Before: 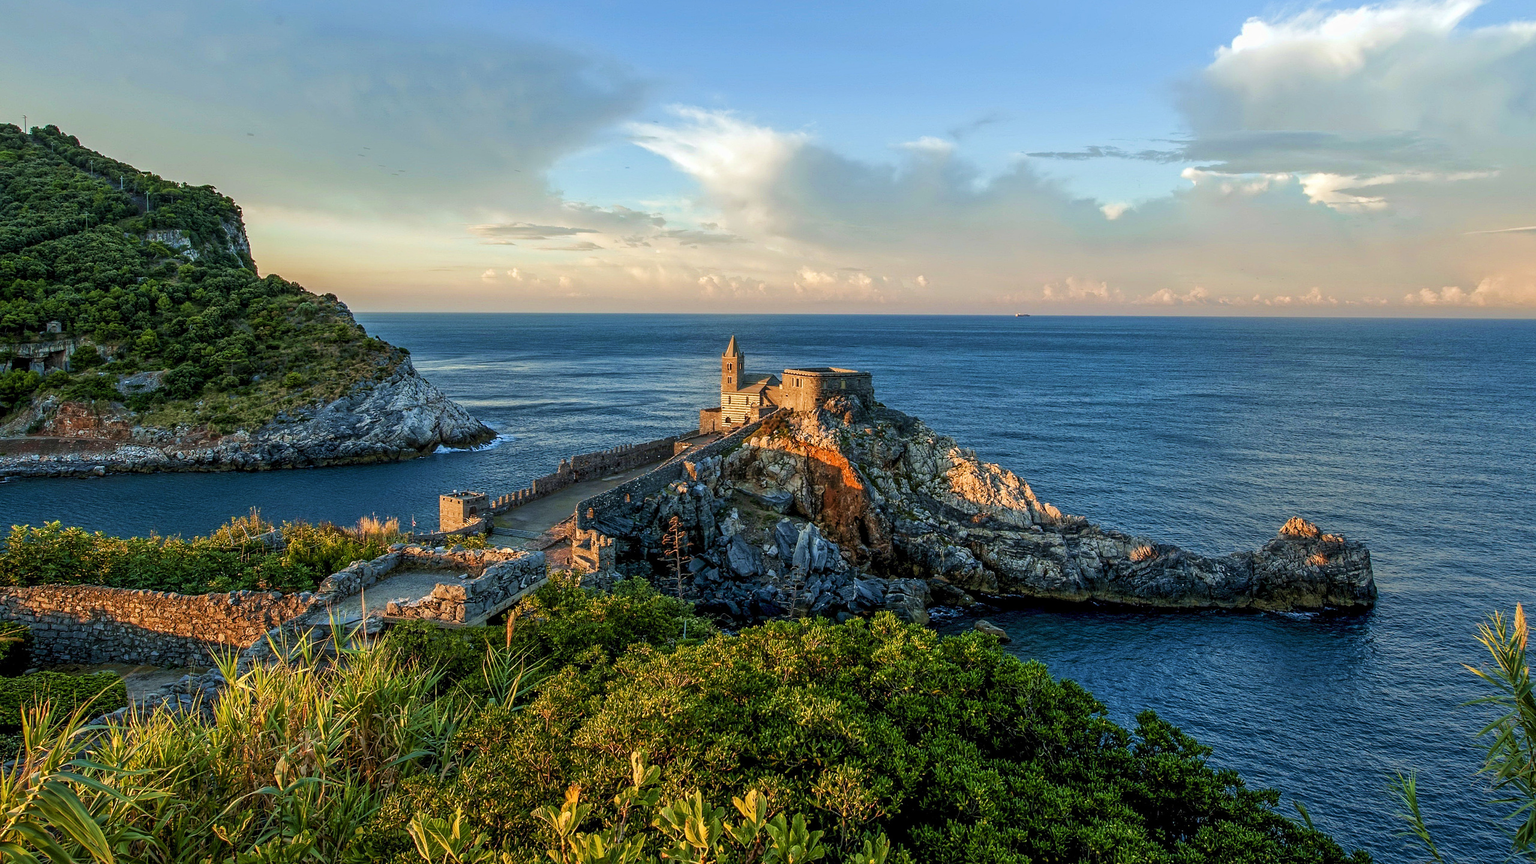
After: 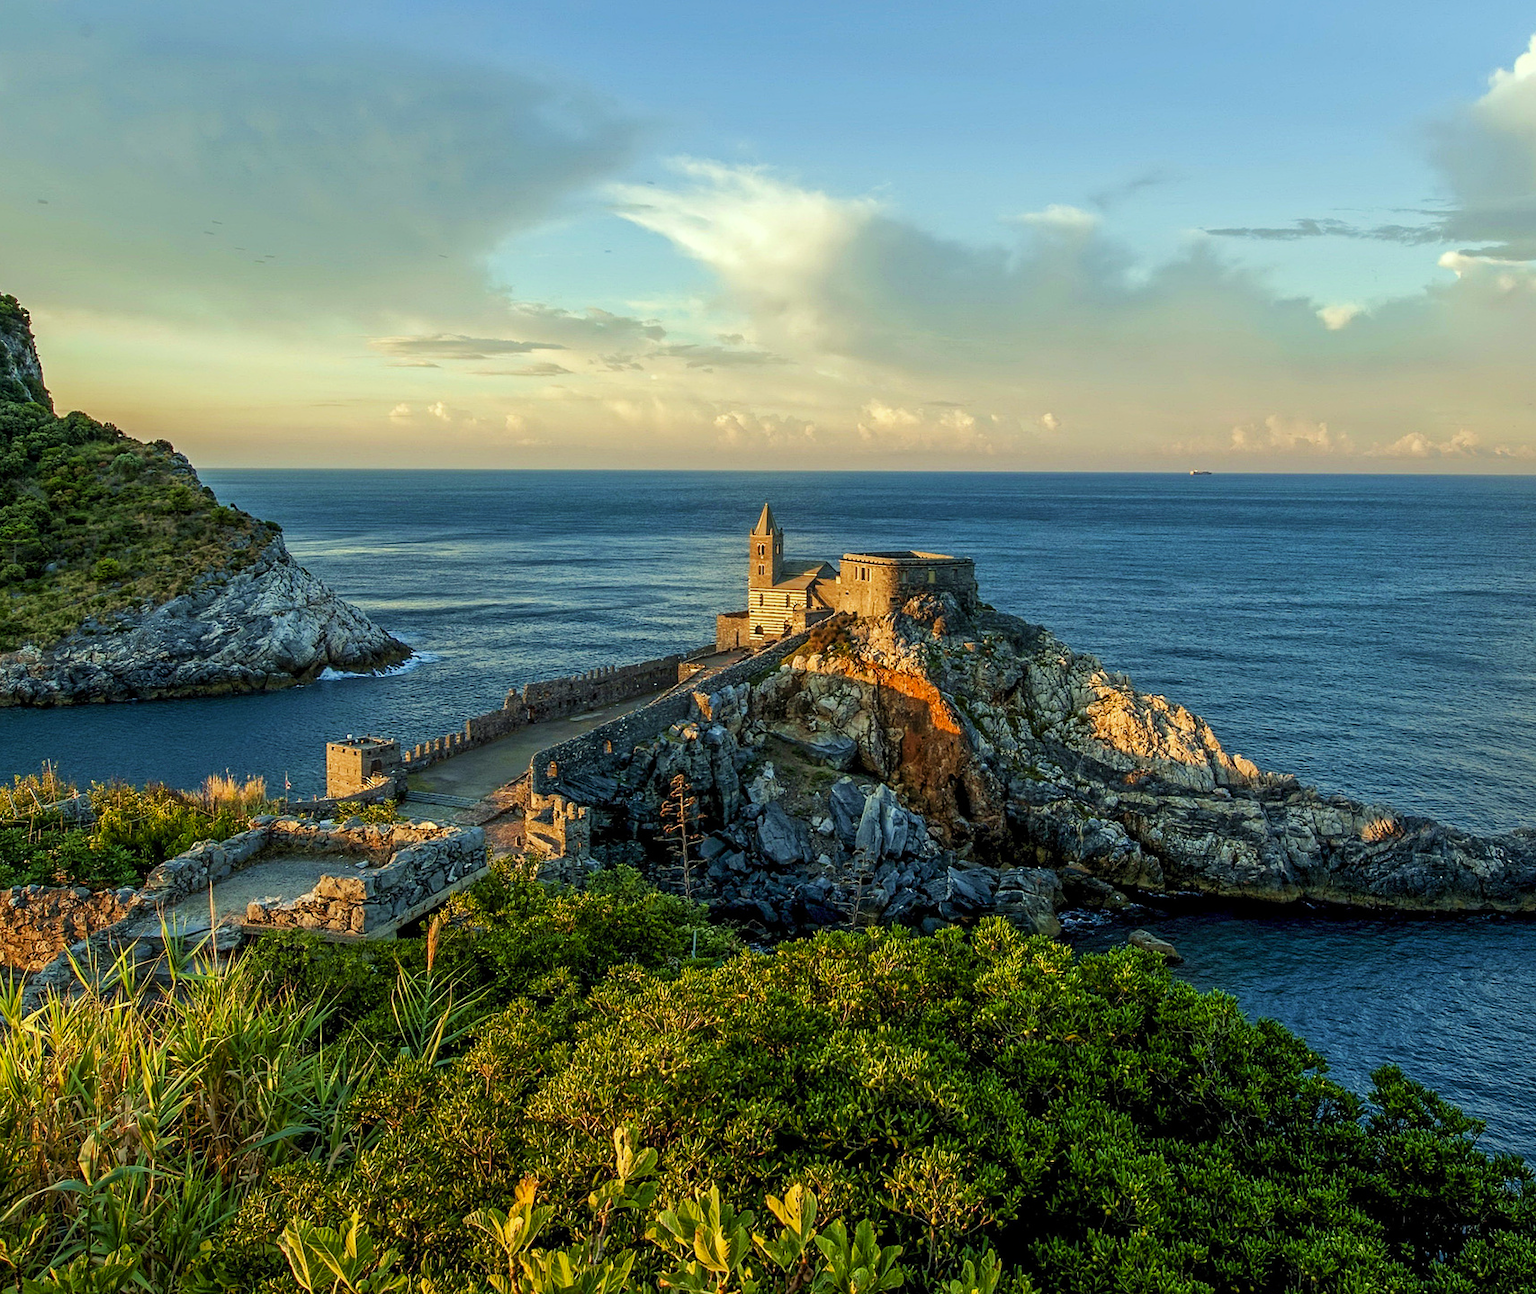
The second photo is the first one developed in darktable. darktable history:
crop and rotate: left 14.473%, right 18.817%
color correction: highlights a* -5.94, highlights b* 11.24
